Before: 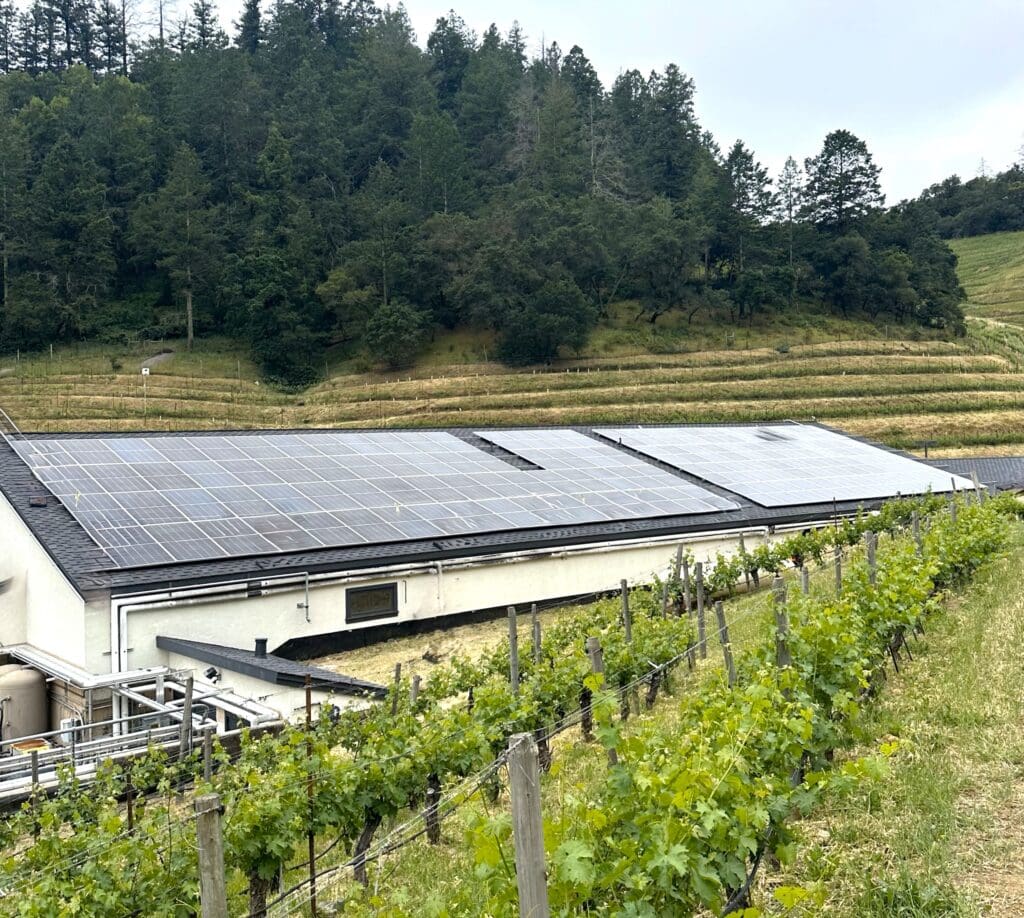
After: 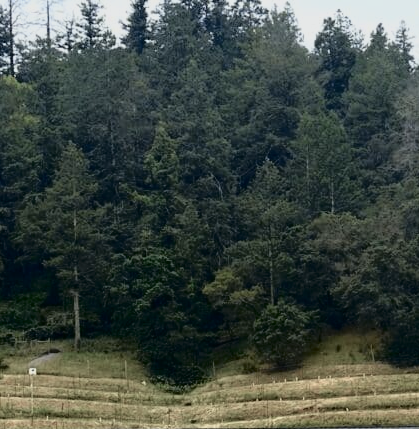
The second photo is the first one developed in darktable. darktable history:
contrast brightness saturation: contrast 0.04, saturation 0.164
crop and rotate: left 11.115%, top 0.081%, right 47.885%, bottom 53.147%
tone curve: curves: ch0 [(0, 0.009) (0.105, 0.054) (0.195, 0.132) (0.289, 0.278) (0.384, 0.391) (0.513, 0.53) (0.66, 0.667) (0.895, 0.863) (1, 0.919)]; ch1 [(0, 0) (0.161, 0.092) (0.35, 0.33) (0.403, 0.395) (0.456, 0.469) (0.502, 0.499) (0.519, 0.514) (0.576, 0.584) (0.642, 0.658) (0.701, 0.742) (1, 0.942)]; ch2 [(0, 0) (0.371, 0.362) (0.437, 0.437) (0.501, 0.5) (0.53, 0.528) (0.569, 0.564) (0.619, 0.58) (0.883, 0.752) (1, 0.929)], color space Lab, independent channels, preserve colors none
